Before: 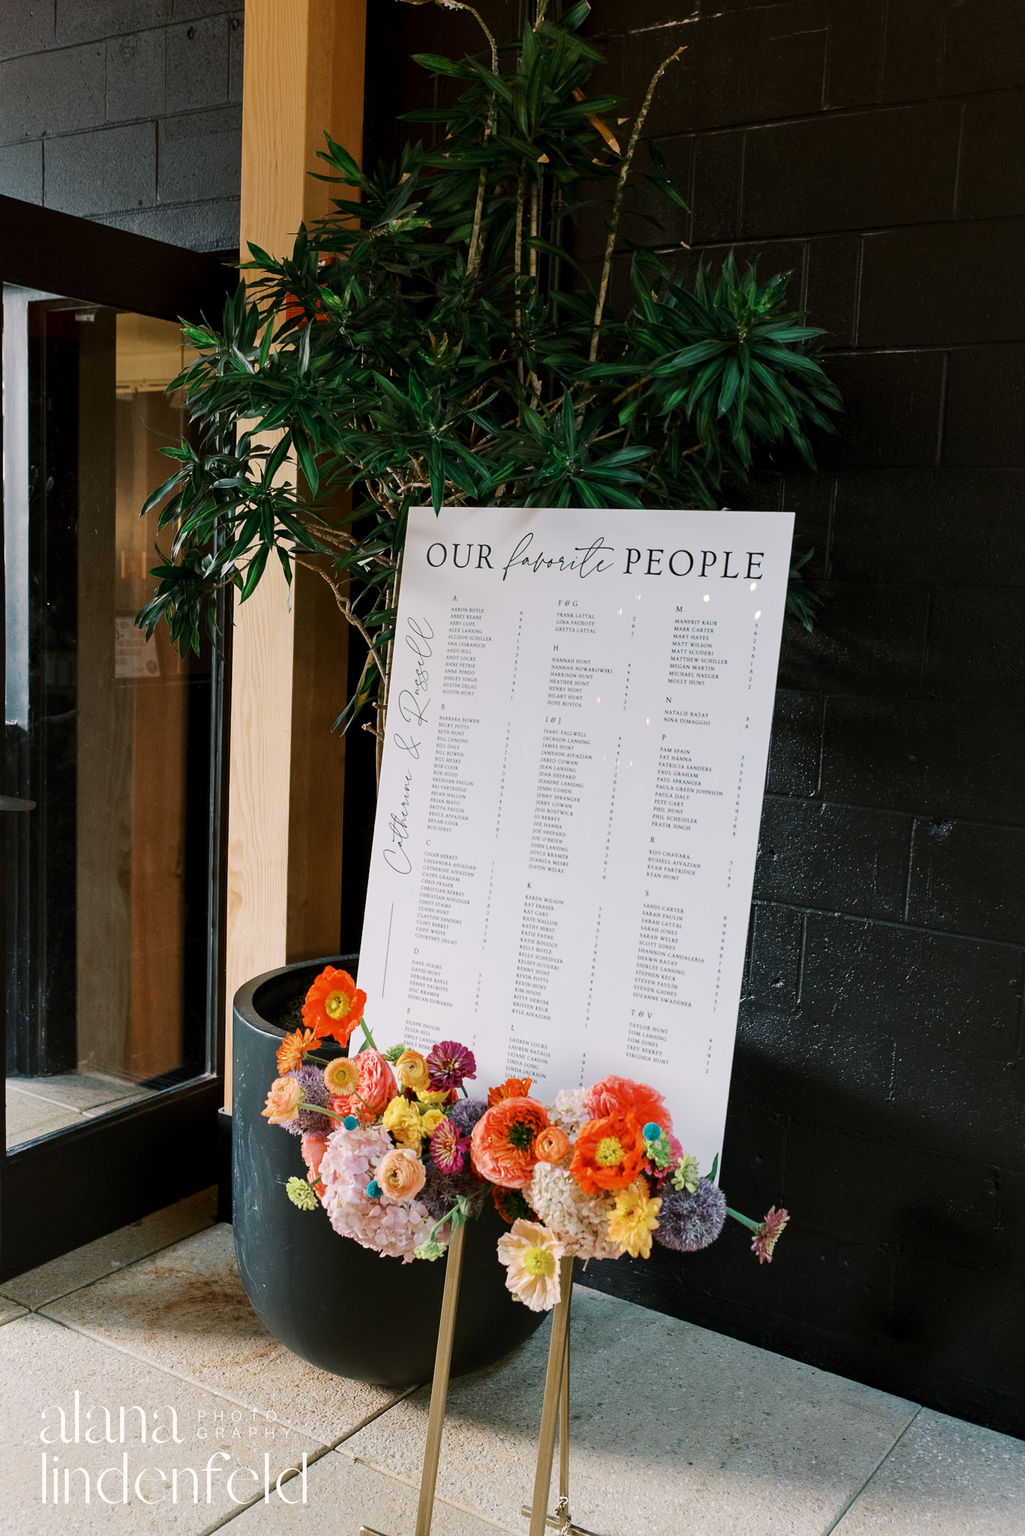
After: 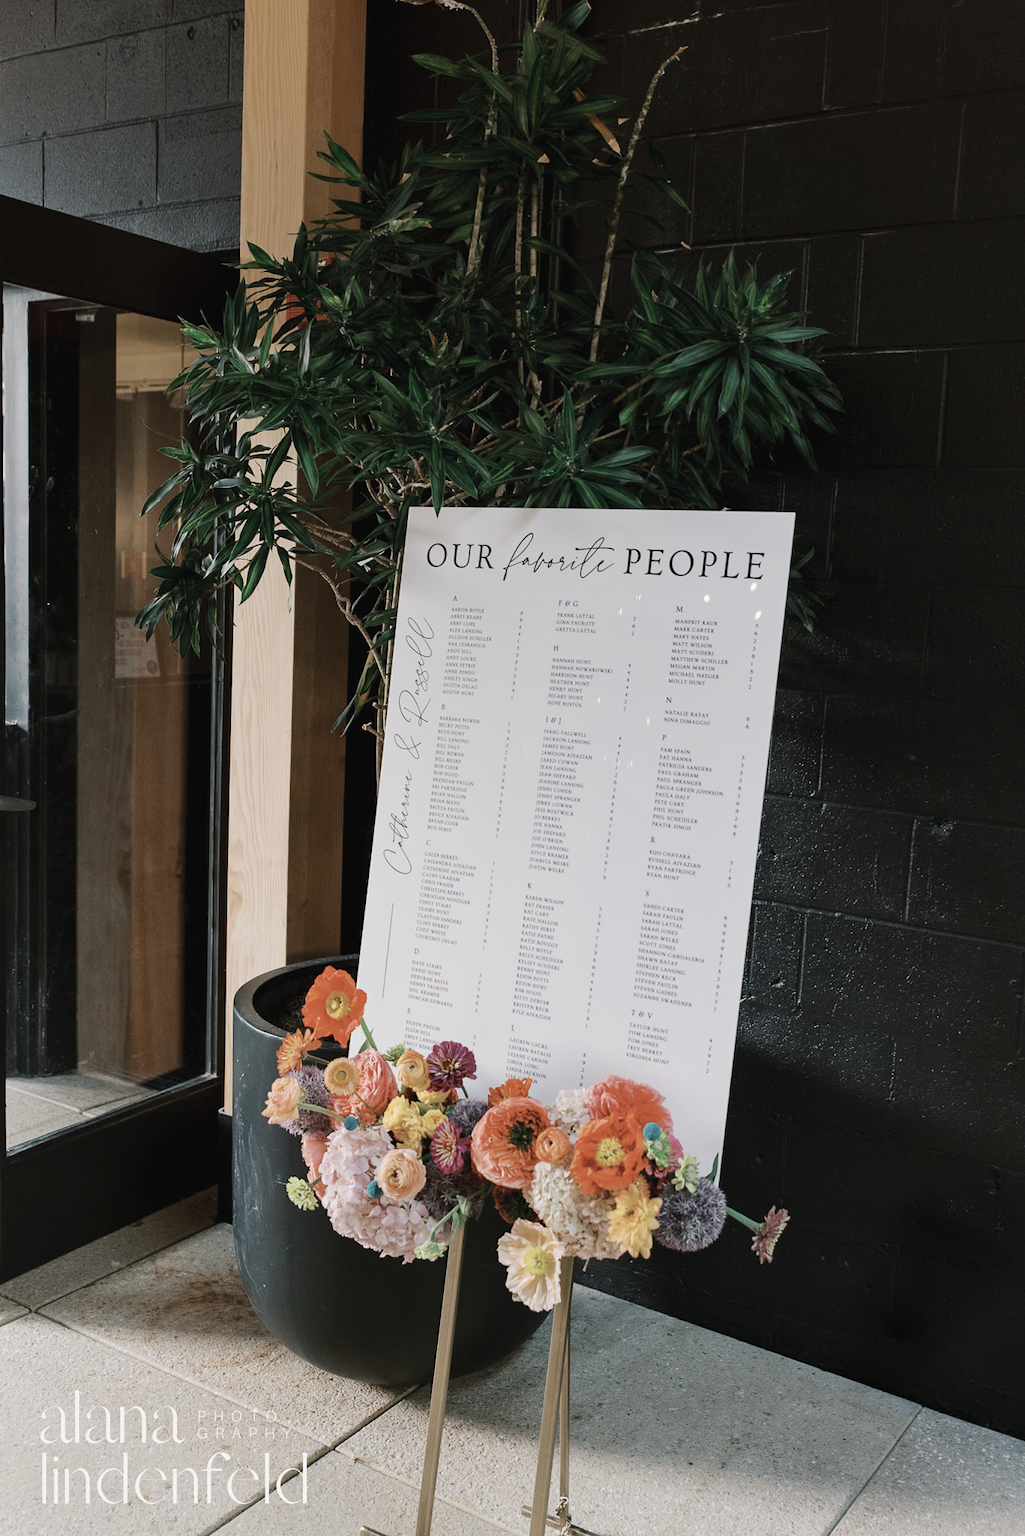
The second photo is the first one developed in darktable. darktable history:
tone equalizer: on, module defaults
contrast brightness saturation: contrast -0.05, saturation -0.41
